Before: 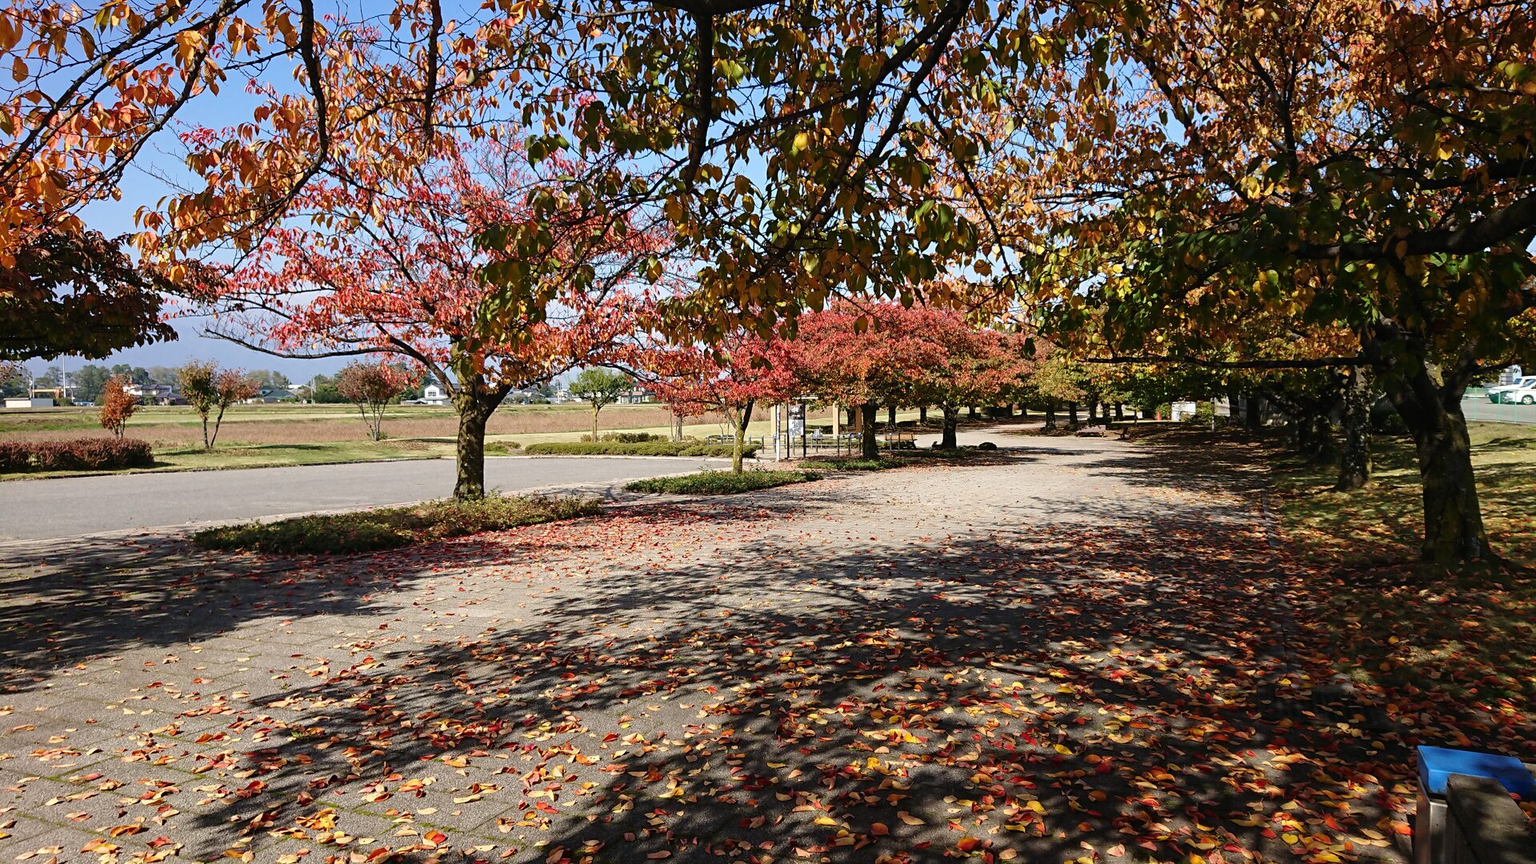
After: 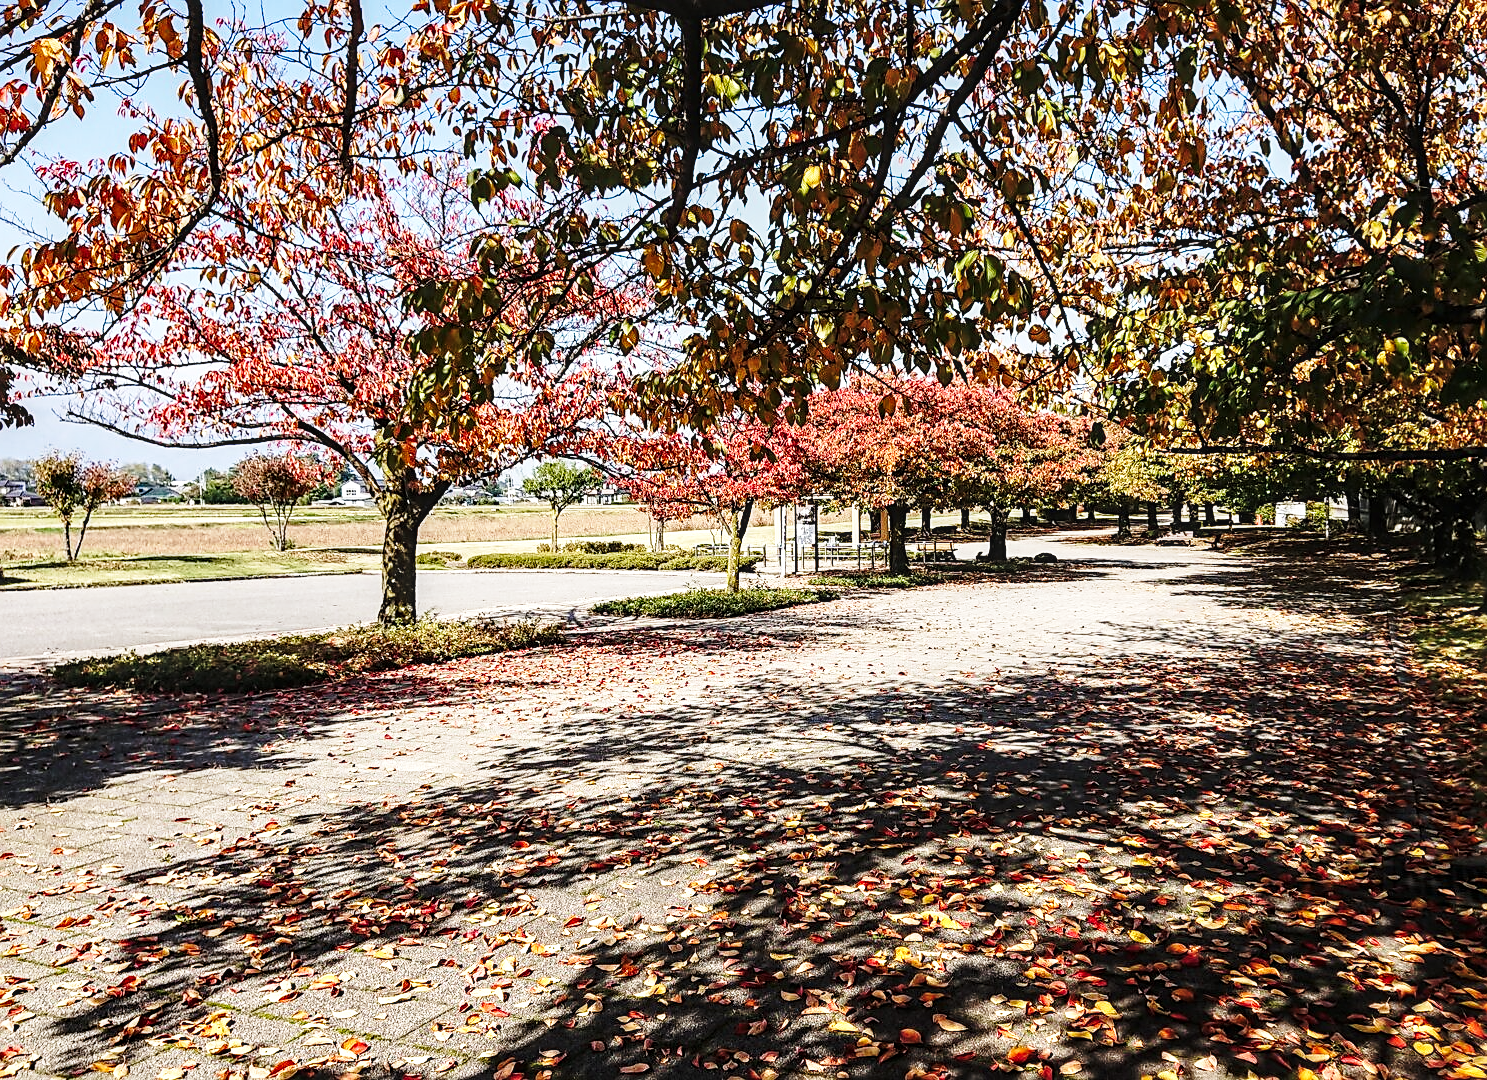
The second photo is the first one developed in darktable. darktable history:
crop: left 9.879%, right 12.666%
sharpen: on, module defaults
local contrast: detail 140%
exposure: compensate highlight preservation false
tone equalizer: -8 EV -0.388 EV, -7 EV -0.359 EV, -6 EV -0.346 EV, -5 EV -0.238 EV, -3 EV 0.232 EV, -2 EV 0.344 EV, -1 EV 0.385 EV, +0 EV 0.437 EV, edges refinement/feathering 500, mask exposure compensation -1.57 EV, preserve details no
color balance rgb: perceptual saturation grading › global saturation 0.171%
base curve: curves: ch0 [(0, 0) (0.028, 0.03) (0.121, 0.232) (0.46, 0.748) (0.859, 0.968) (1, 1)], preserve colors none
